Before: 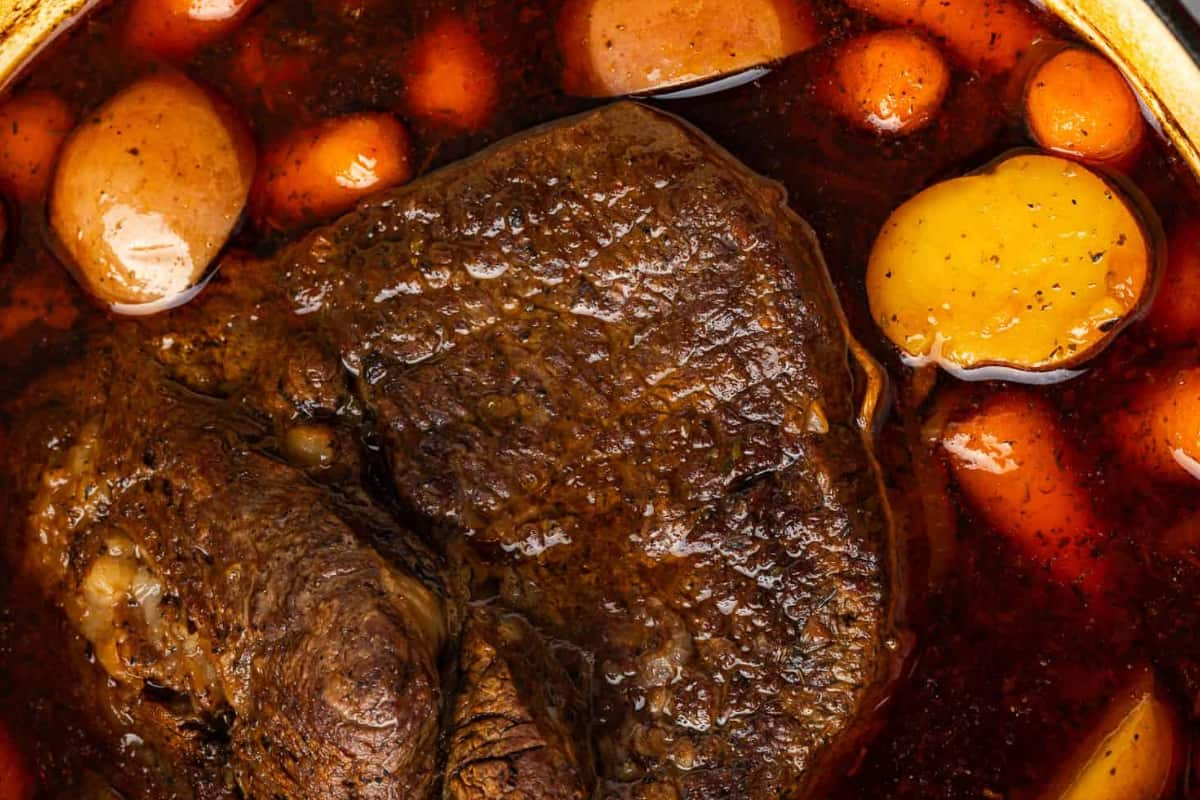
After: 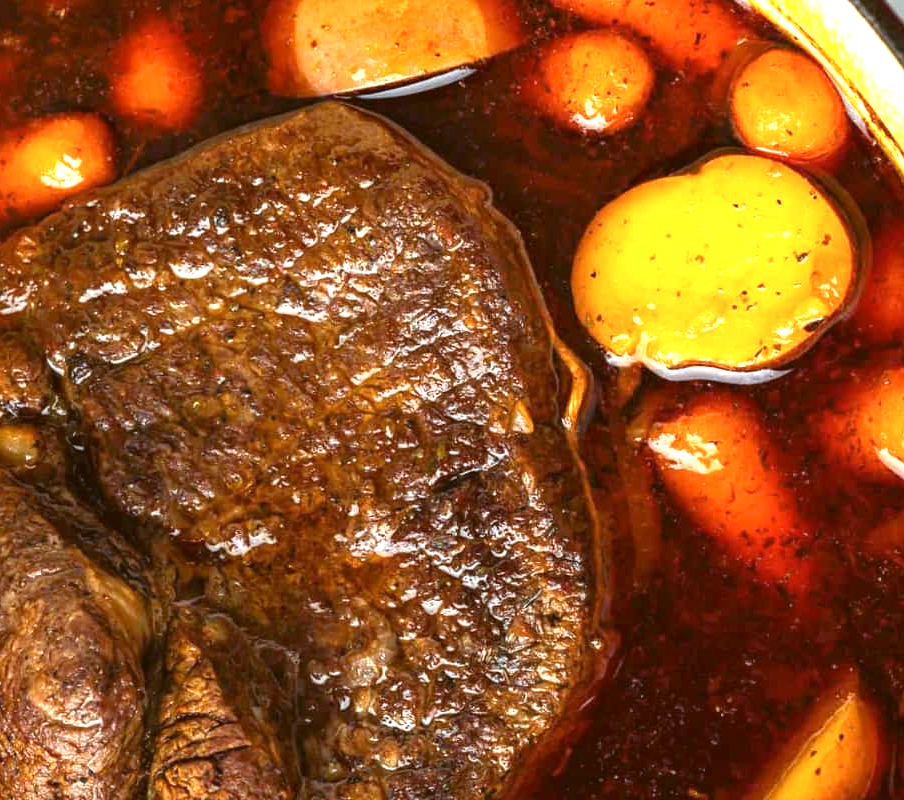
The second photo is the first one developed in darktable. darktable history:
crop and rotate: left 24.6%
exposure: black level correction 0, exposure 1.2 EV, compensate highlight preservation false
color correction: highlights a* -2.73, highlights b* -2.09, shadows a* 2.41, shadows b* 2.73
color balance: lift [1.004, 1.002, 1.002, 0.998], gamma [1, 1.007, 1.002, 0.993], gain [1, 0.977, 1.013, 1.023], contrast -3.64%
